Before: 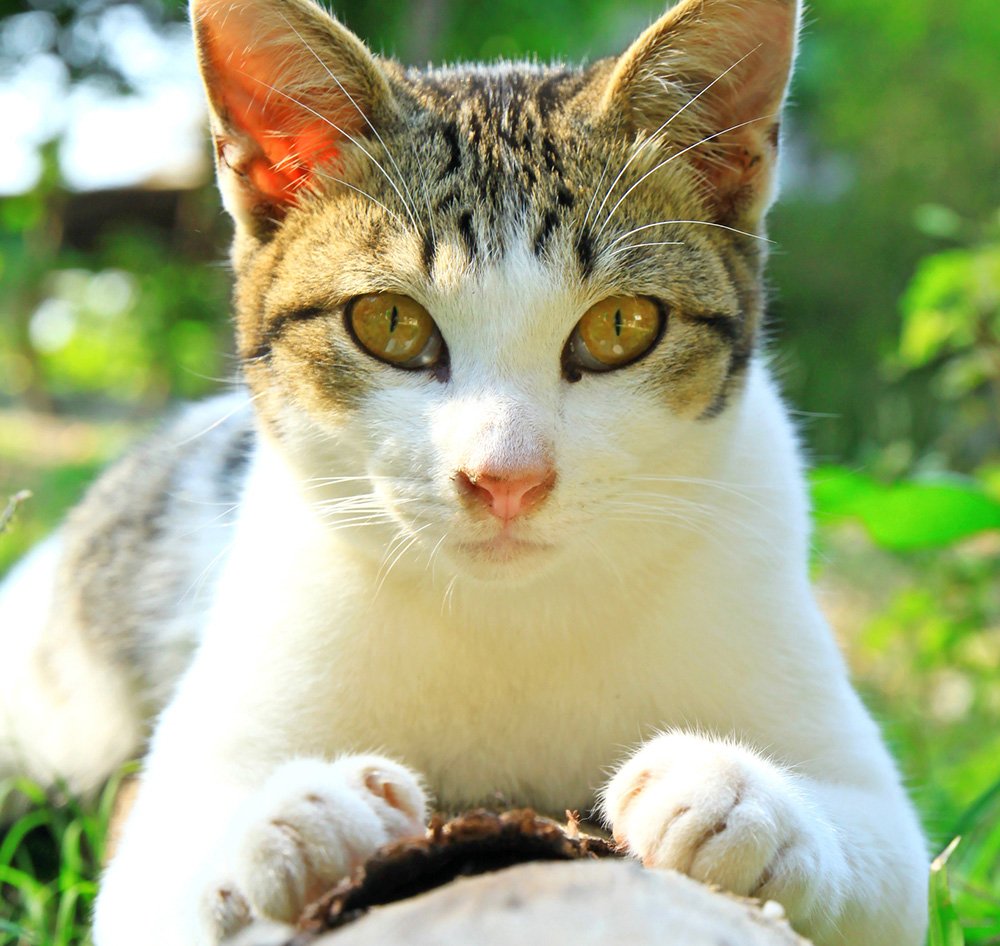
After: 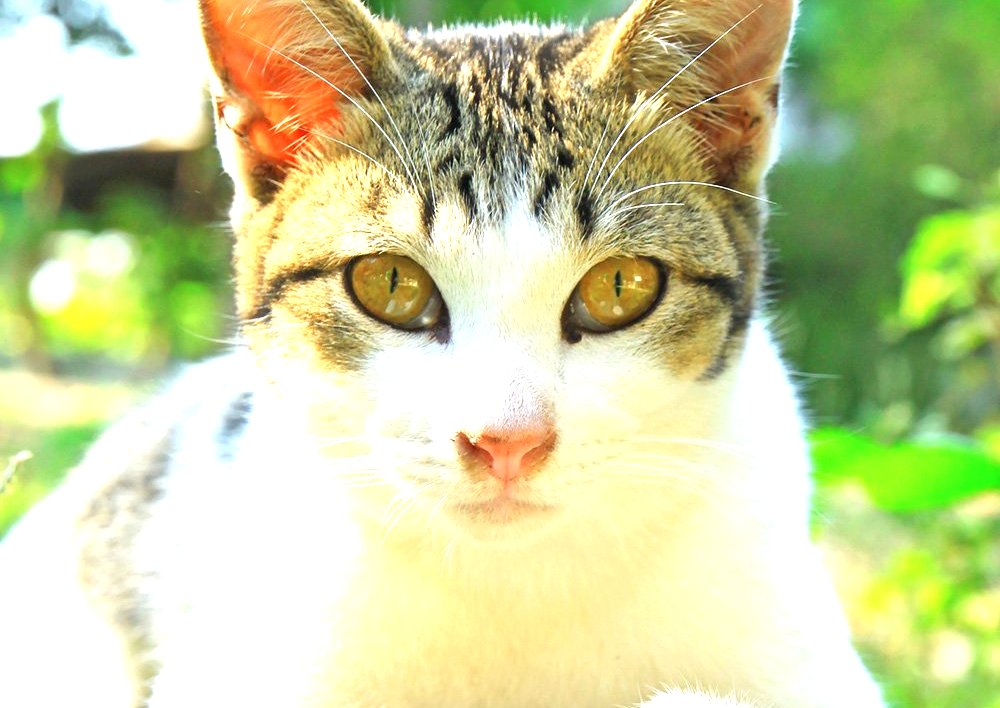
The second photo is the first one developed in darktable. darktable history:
exposure: black level correction 0, exposure 0.948 EV, compensate highlight preservation false
crop: top 4.169%, bottom 20.956%
